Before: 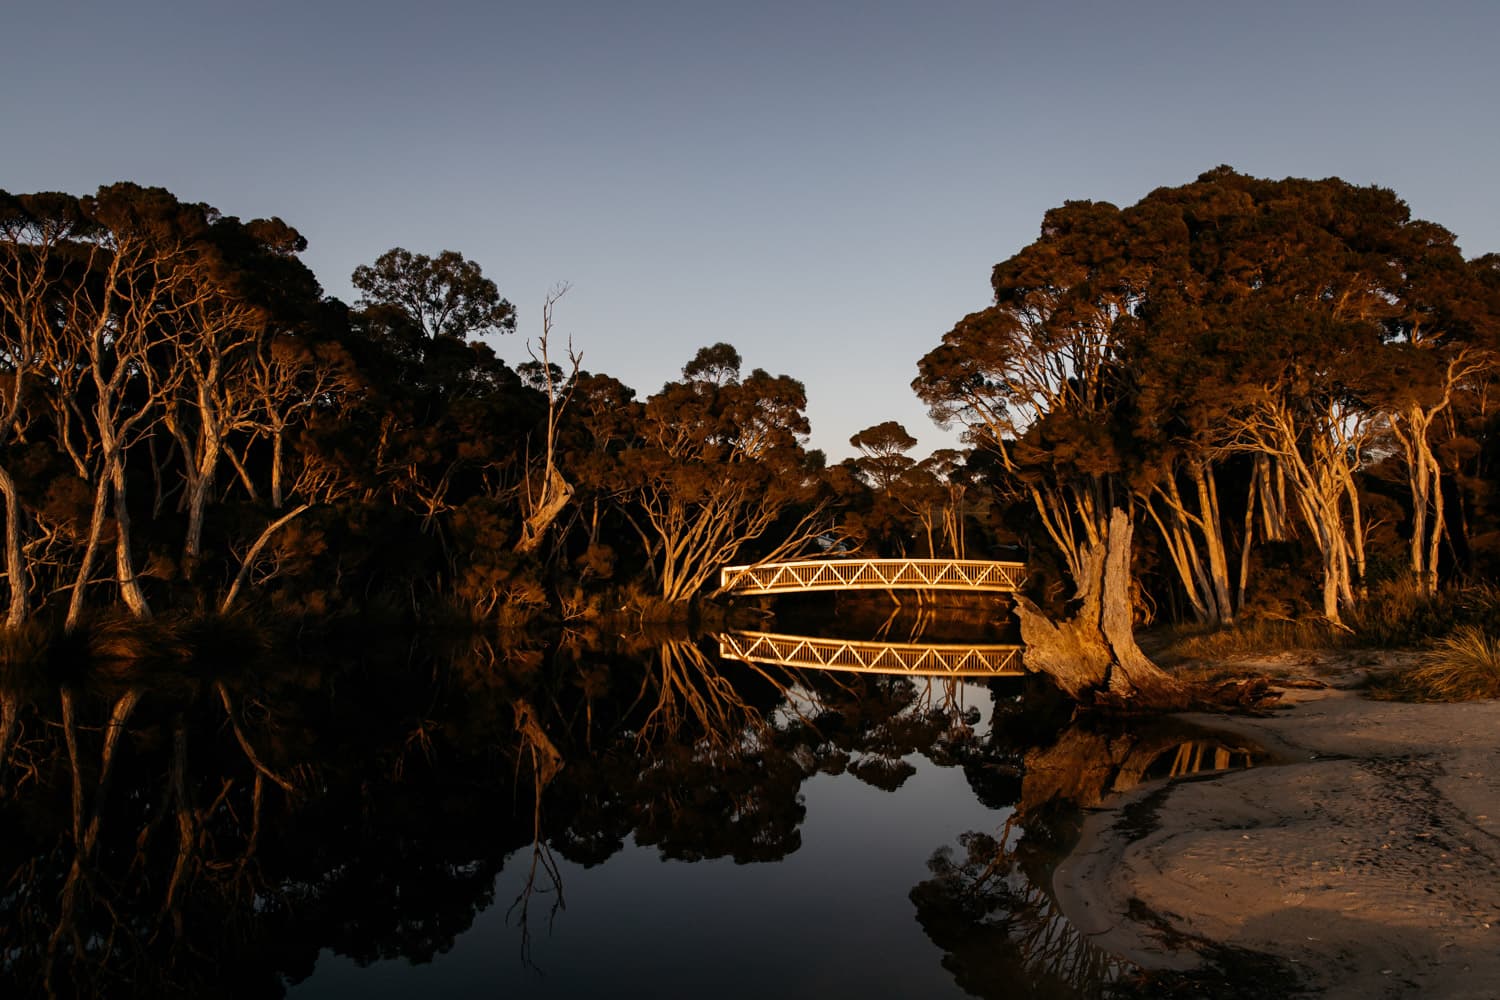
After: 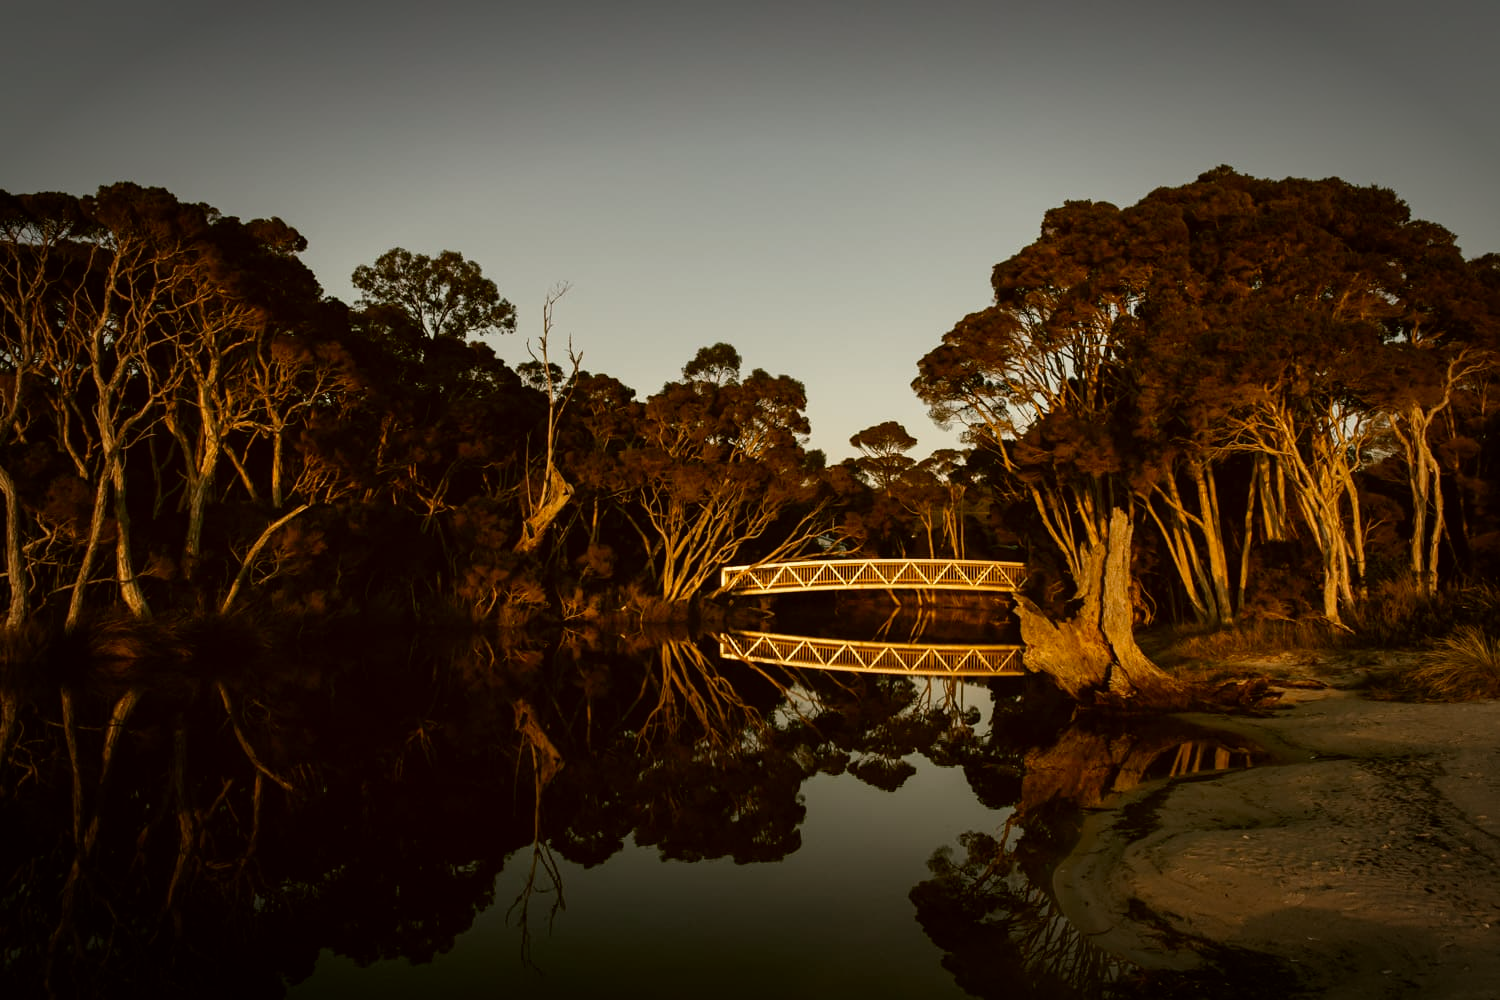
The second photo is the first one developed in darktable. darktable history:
color correction: highlights a* -1.43, highlights b* 10.12, shadows a* 0.395, shadows b* 19.35
vignetting: fall-off start 70.97%, brightness -0.584, saturation -0.118, width/height ratio 1.333
